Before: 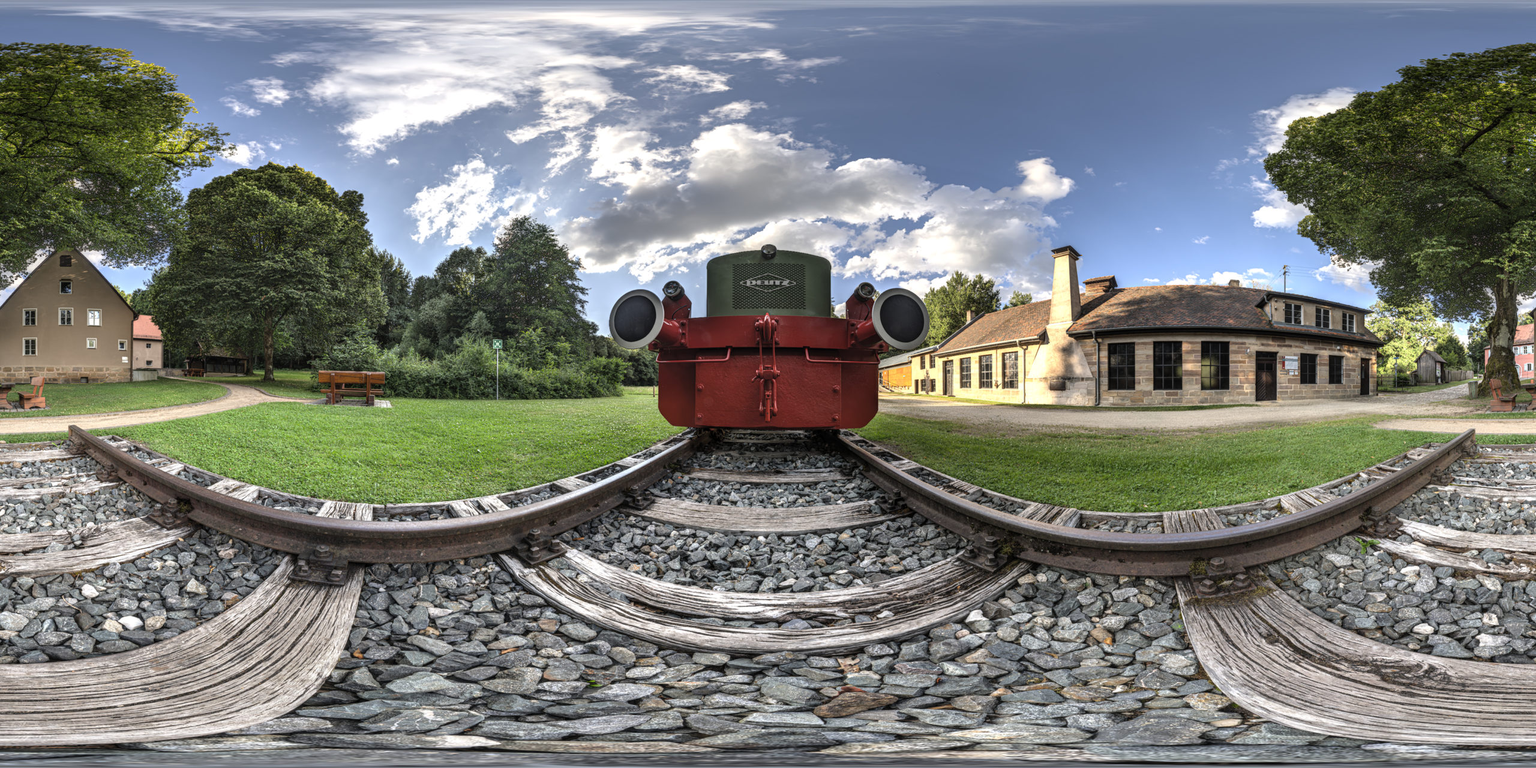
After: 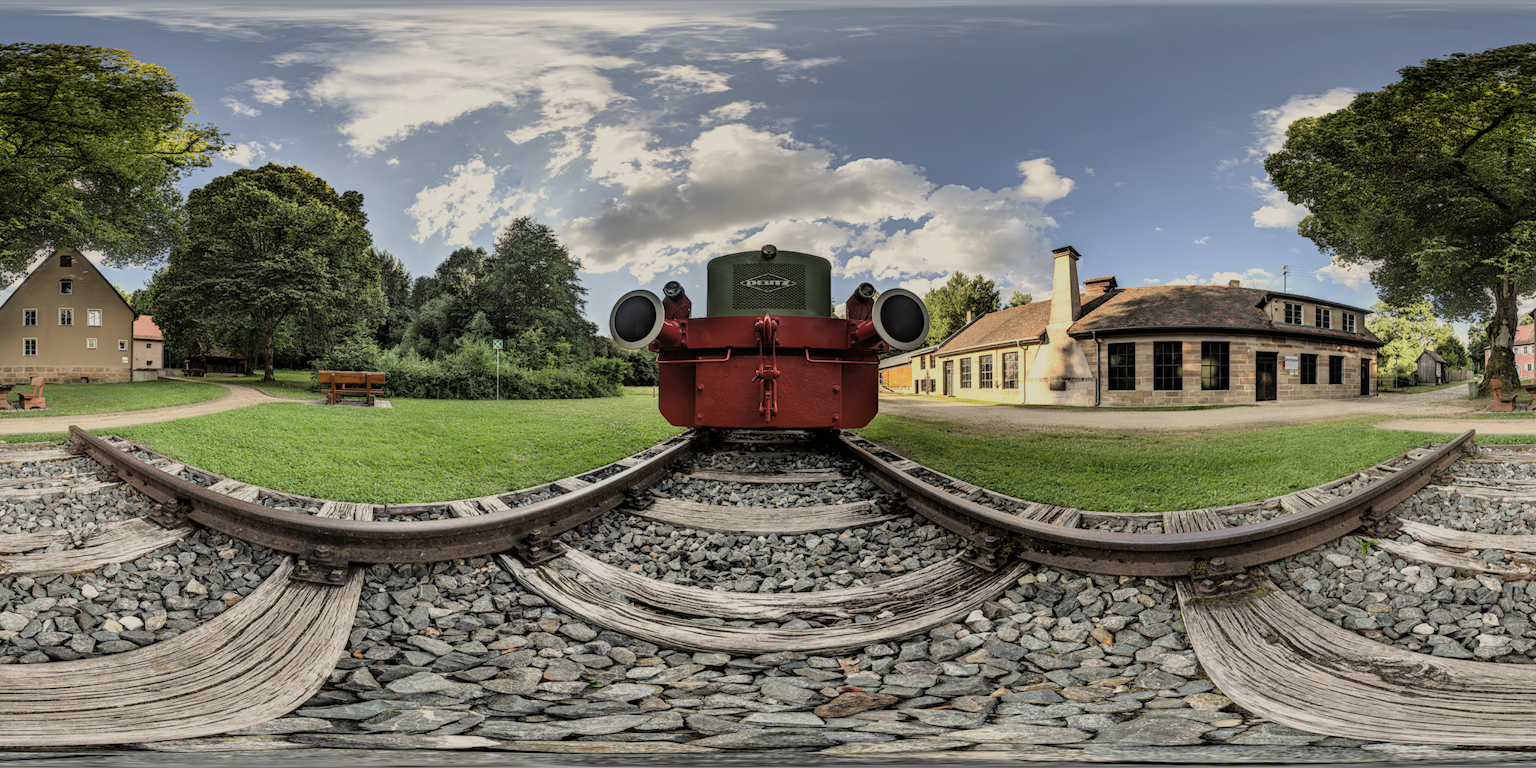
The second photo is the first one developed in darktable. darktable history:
filmic rgb: black relative exposure -7.65 EV, white relative exposure 4.56 EV, hardness 3.61
white balance: red 1.029, blue 0.92
